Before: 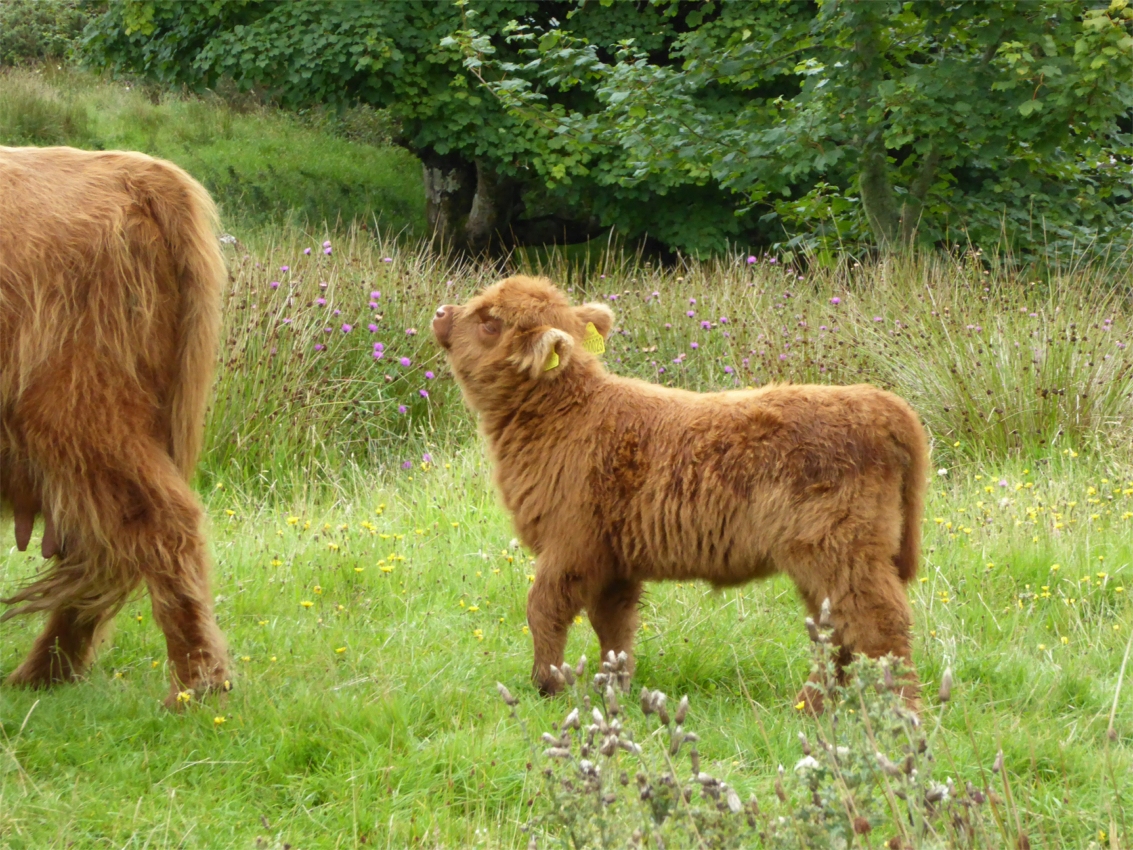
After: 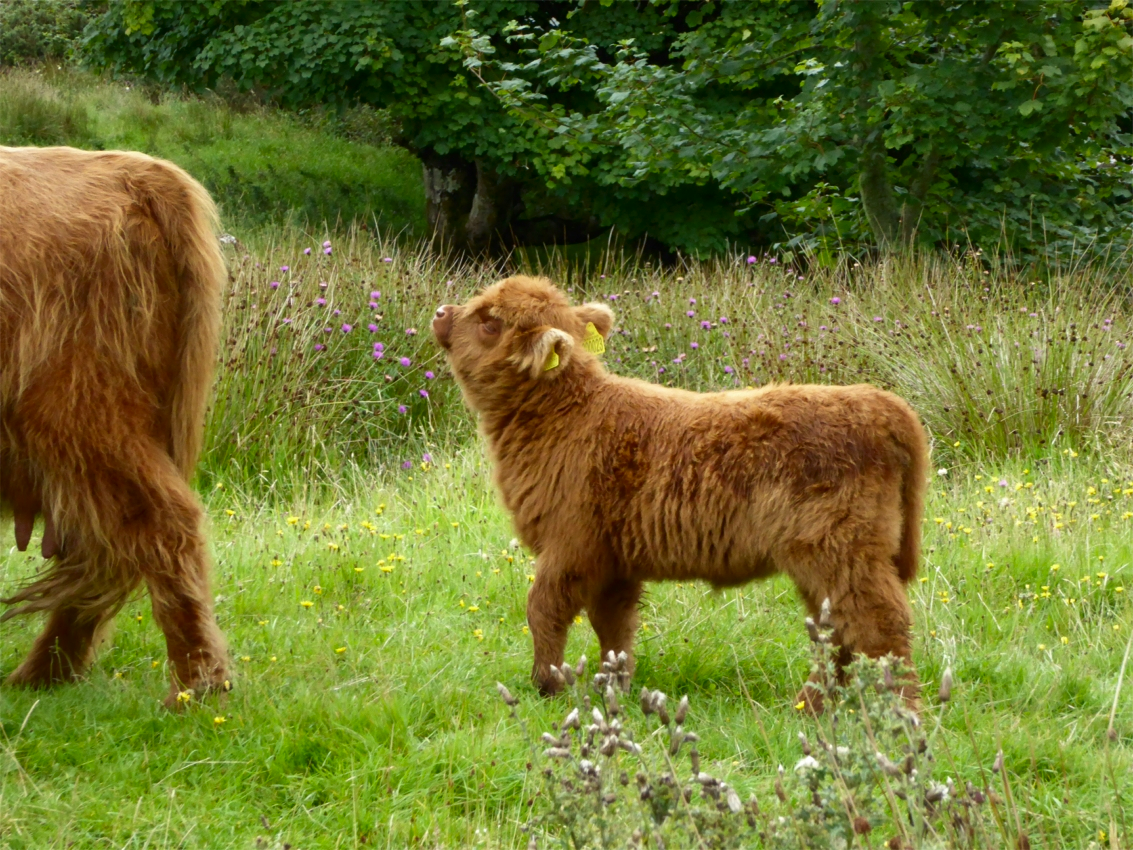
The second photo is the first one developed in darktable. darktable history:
contrast brightness saturation: contrast 0.068, brightness -0.132, saturation 0.06
